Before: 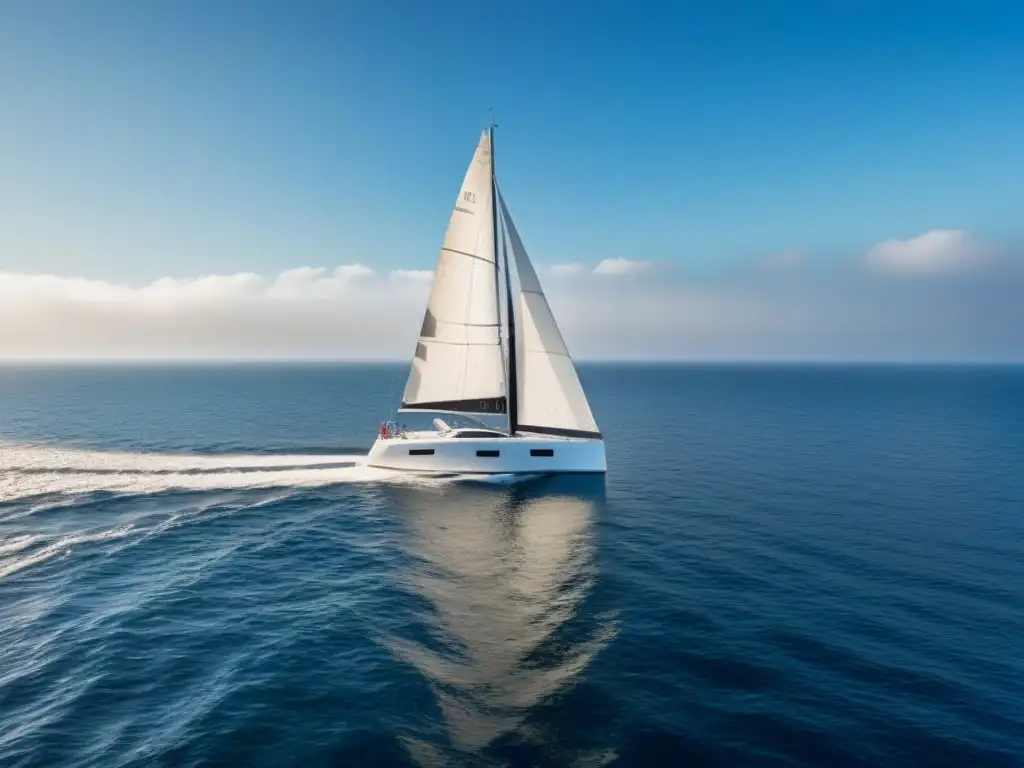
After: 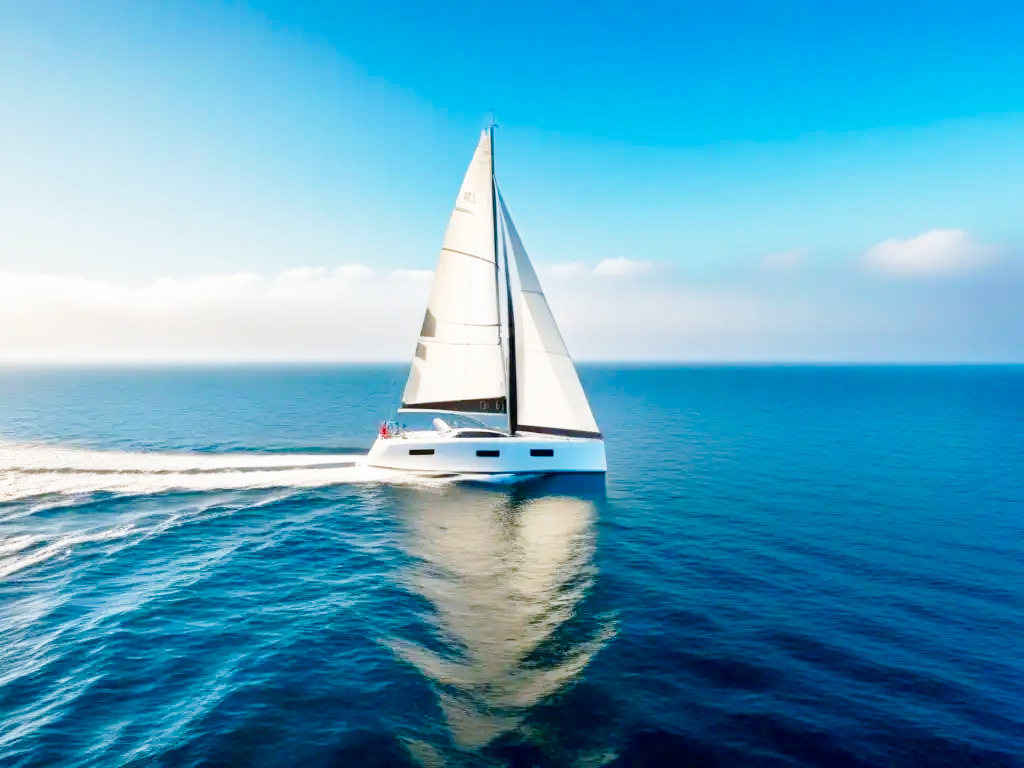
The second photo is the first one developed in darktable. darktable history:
base curve: curves: ch0 [(0, 0) (0.005, 0.002) (0.15, 0.3) (0.4, 0.7) (0.75, 0.95) (1, 1)], preserve colors none
color balance rgb: shadows lift › chroma 3.672%, shadows lift › hue 89.44°, perceptual saturation grading › global saturation 35.02%, perceptual saturation grading › highlights -25.417%, perceptual saturation grading › shadows 50.232%
exposure: compensate highlight preservation false
